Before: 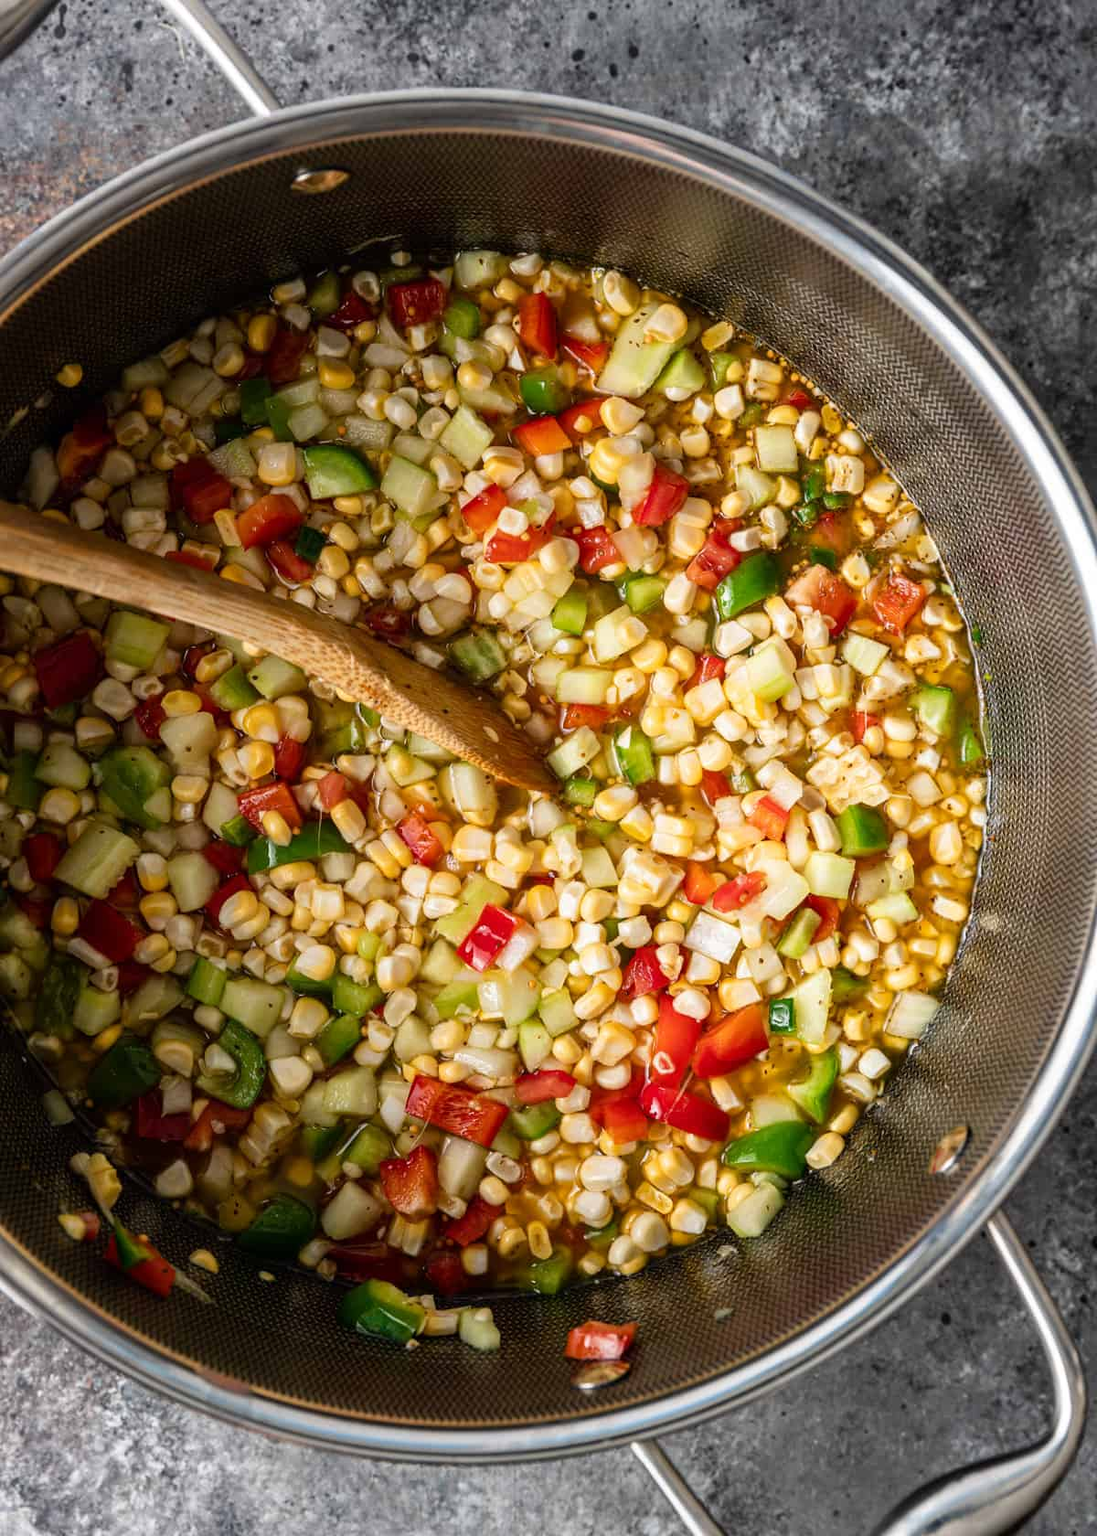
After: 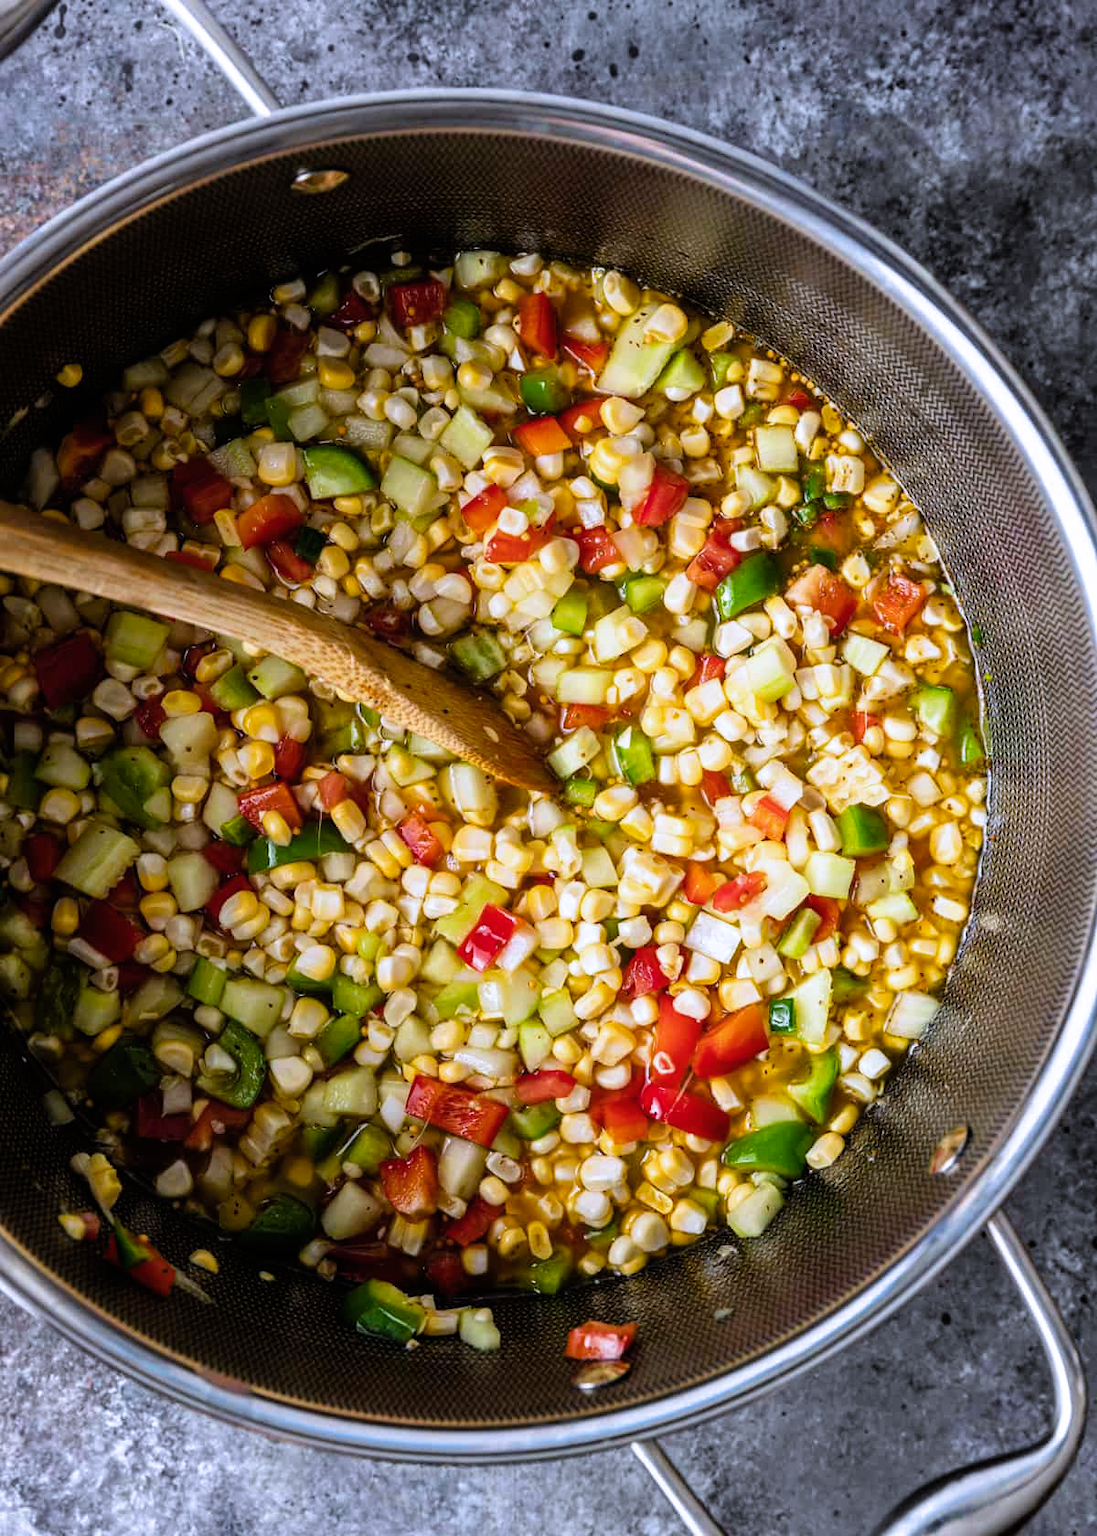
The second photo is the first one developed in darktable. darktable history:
color balance rgb: shadows lift › chroma 2%, shadows lift › hue 50°, power › hue 60°, highlights gain › chroma 1%, highlights gain › hue 60°, global offset › luminance 0.25%, global vibrance 30%
filmic rgb: black relative exposure -12.8 EV, white relative exposure 2.8 EV, threshold 3 EV, target black luminance 0%, hardness 8.54, latitude 70.41%, contrast 1.133, shadows ↔ highlights balance -0.395%, color science v4 (2020), enable highlight reconstruction true
white balance: red 0.948, green 1.02, blue 1.176
